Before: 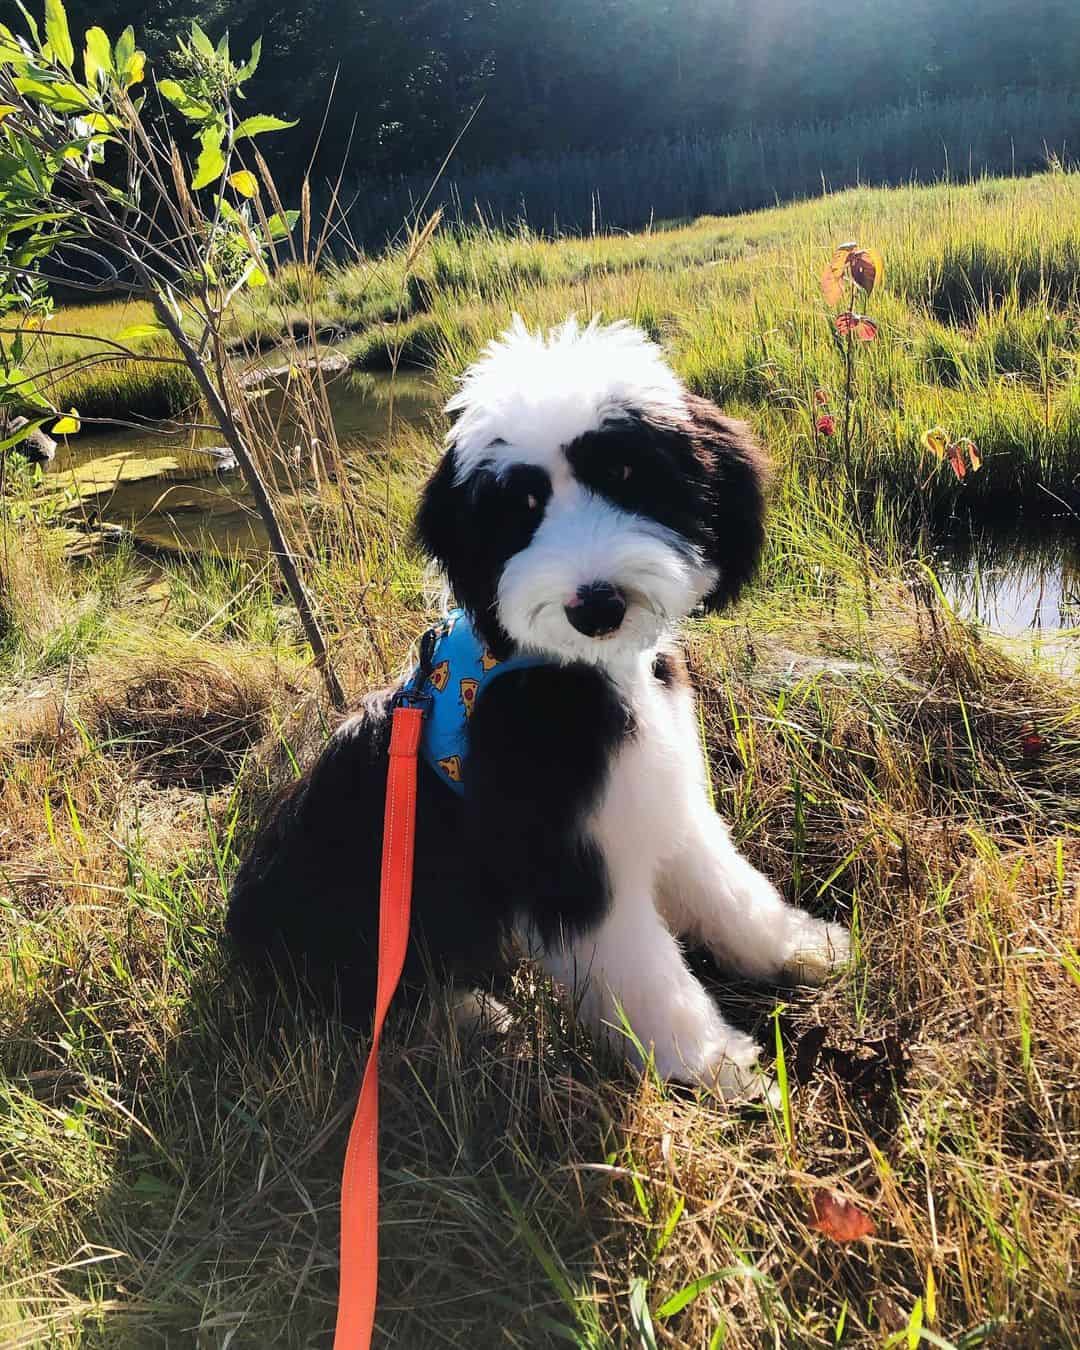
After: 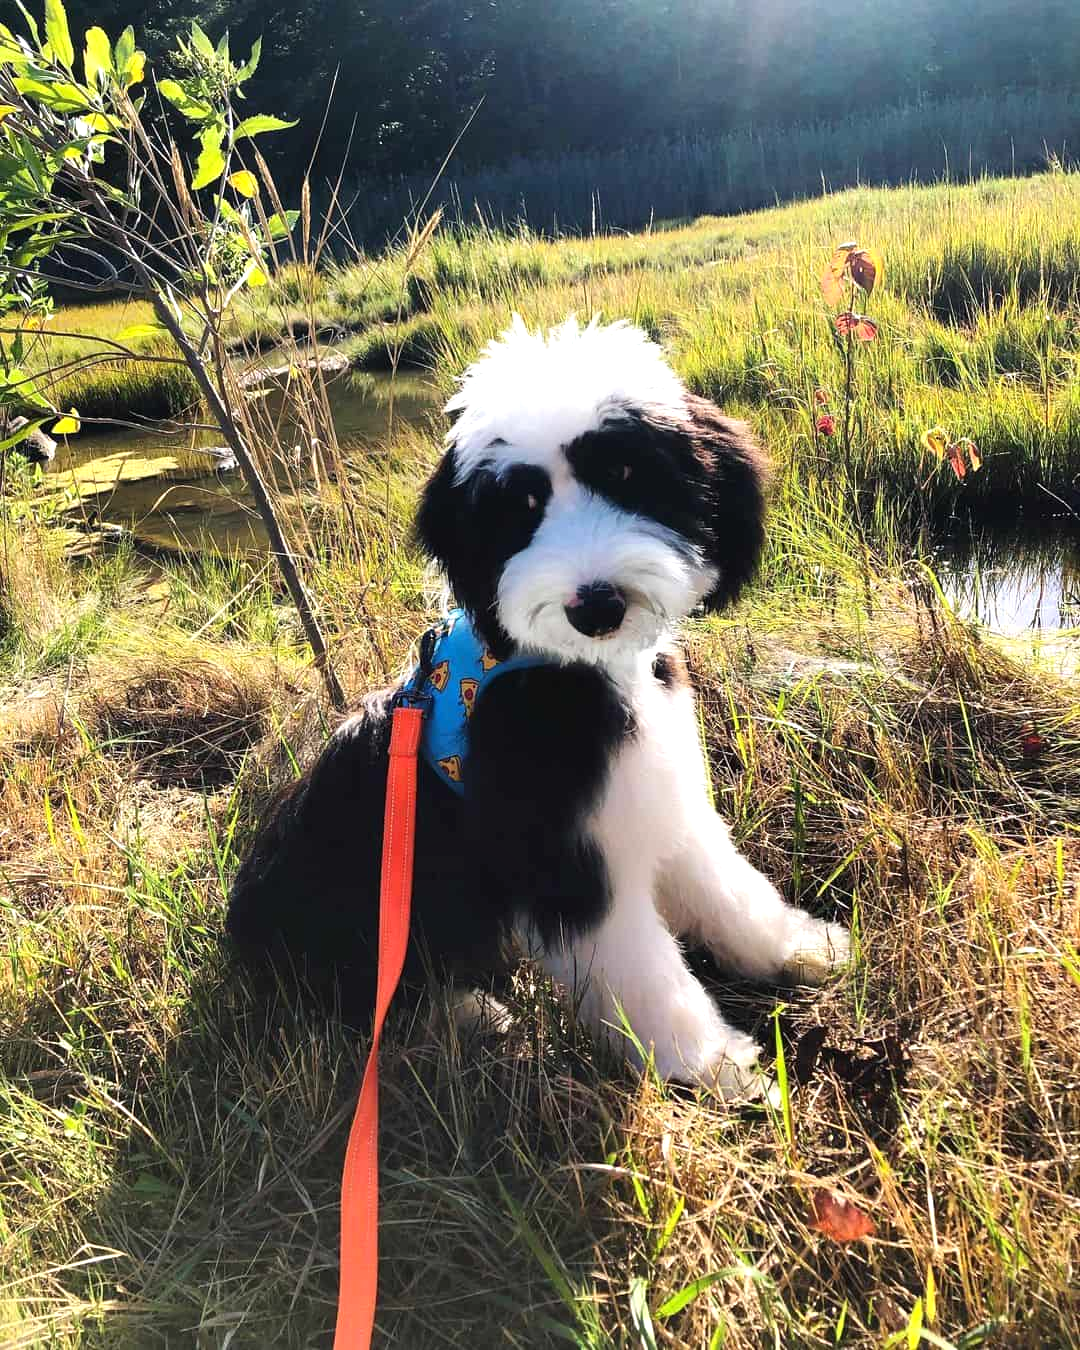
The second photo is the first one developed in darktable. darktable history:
tone equalizer: -8 EV -0.412 EV, -7 EV -0.363 EV, -6 EV -0.298 EV, -5 EV -0.237 EV, -3 EV 0.224 EV, -2 EV 0.329 EV, -1 EV 0.39 EV, +0 EV 0.419 EV, smoothing diameter 24.86%, edges refinement/feathering 14.12, preserve details guided filter
